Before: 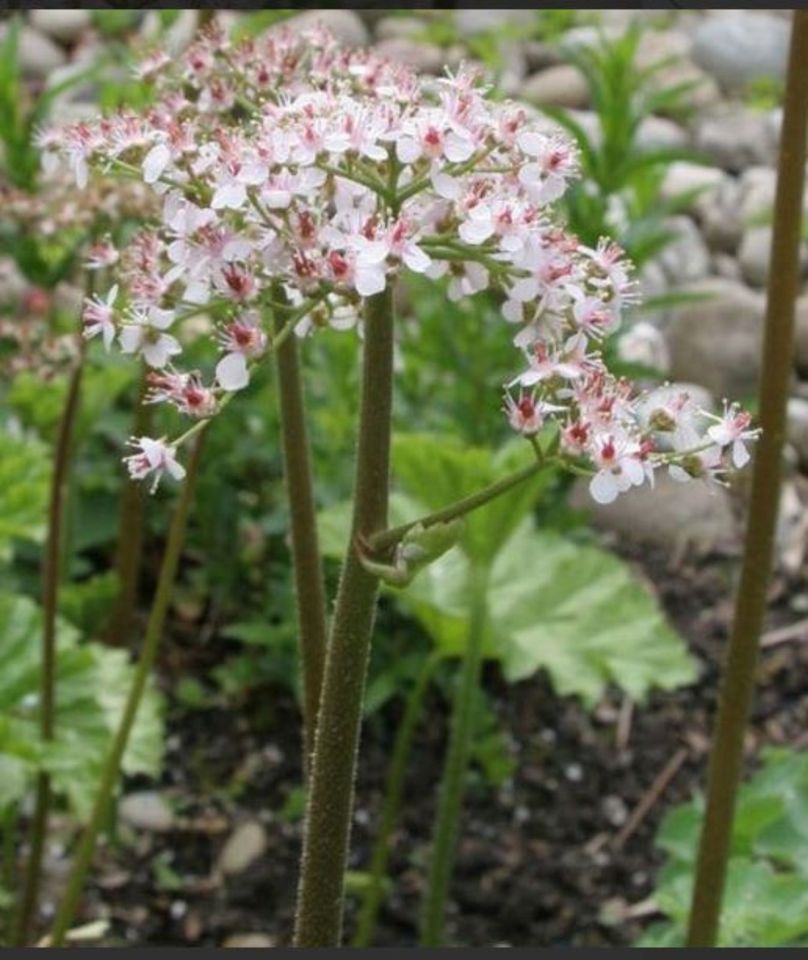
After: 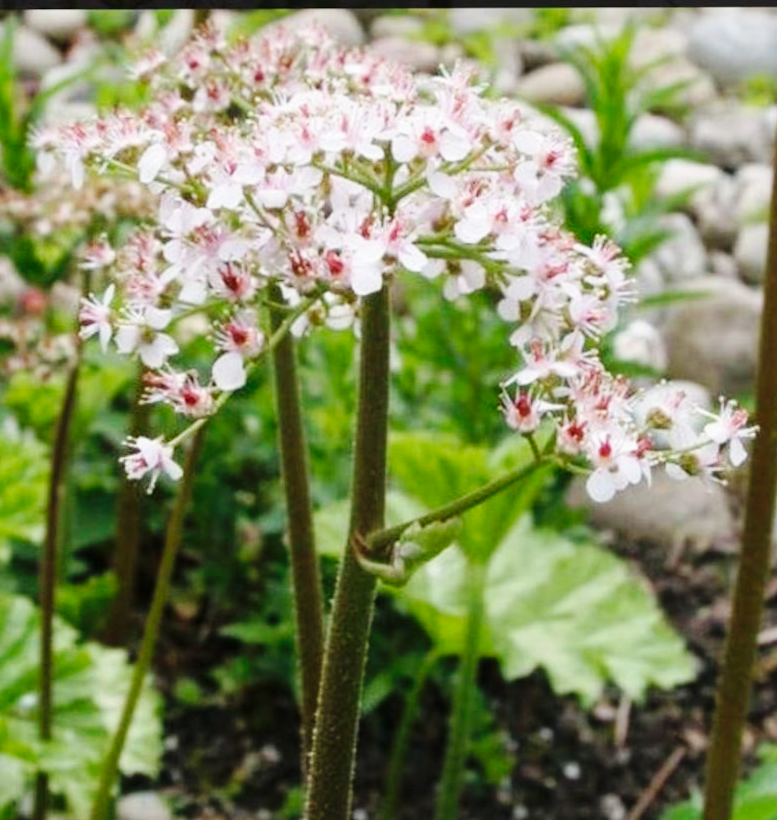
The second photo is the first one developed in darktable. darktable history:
crop and rotate: angle 0.2°, left 0.275%, right 3.127%, bottom 14.18%
base curve: curves: ch0 [(0, 0) (0.036, 0.025) (0.121, 0.166) (0.206, 0.329) (0.605, 0.79) (1, 1)], preserve colors none
